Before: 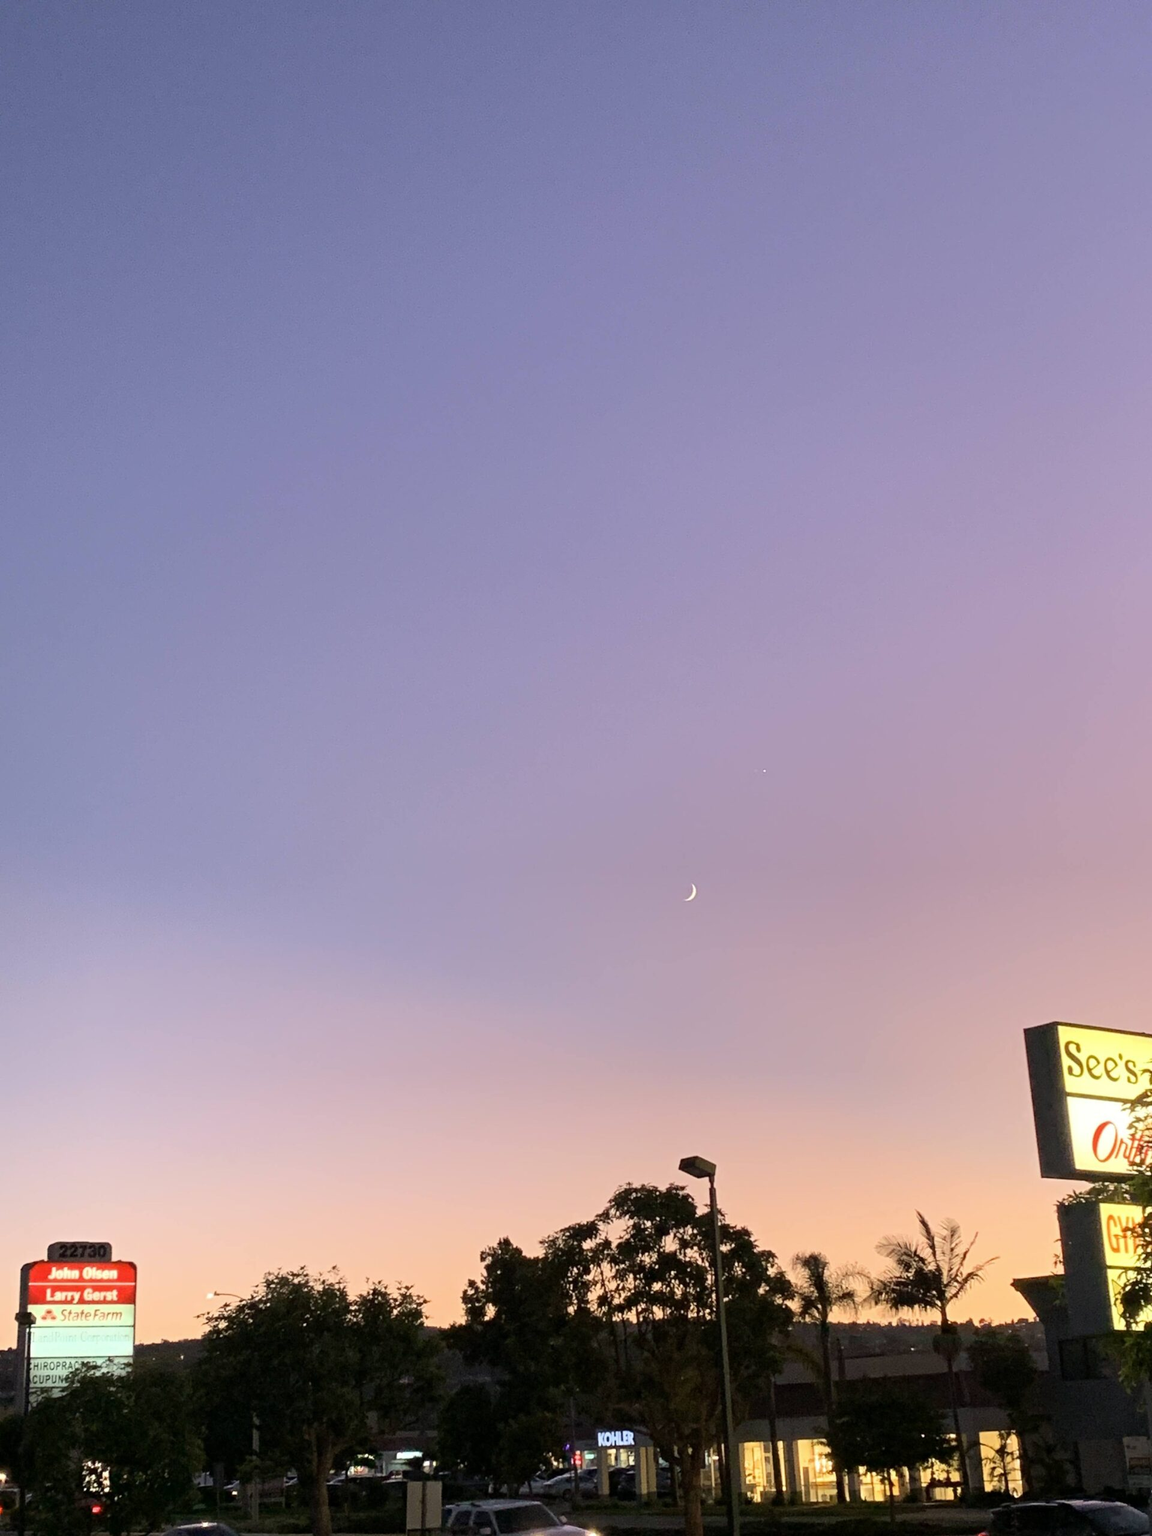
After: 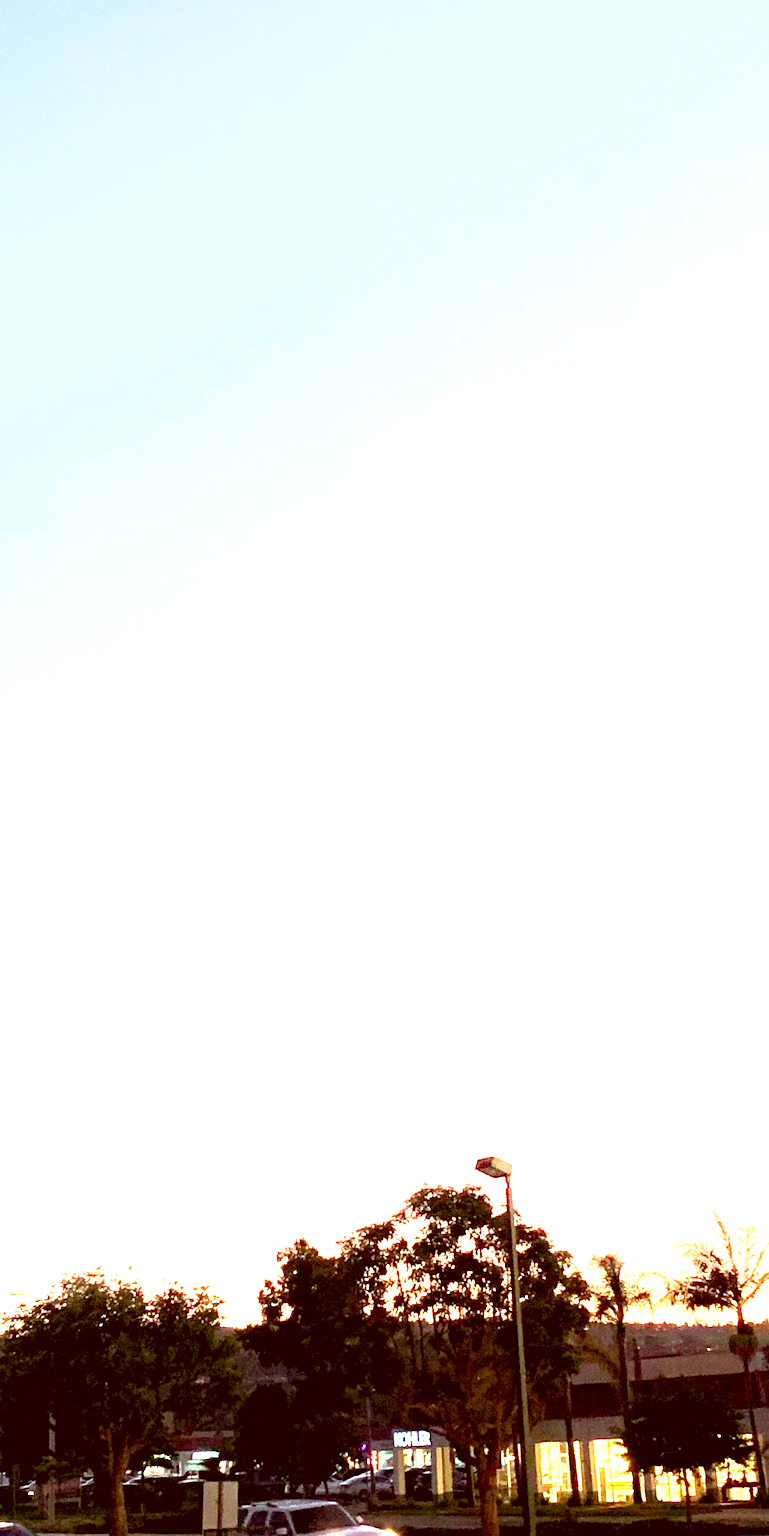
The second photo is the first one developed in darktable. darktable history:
crop and rotate: left 17.732%, right 15.423%
base curve: curves: ch0 [(0.017, 0) (0.425, 0.441) (0.844, 0.933) (1, 1)], preserve colors none
color correction: highlights a* -7.23, highlights b* -0.161, shadows a* 20.08, shadows b* 11.73
exposure: exposure 2.04 EV, compensate highlight preservation false
shadows and highlights: shadows -24.28, highlights 49.77, soften with gaussian
